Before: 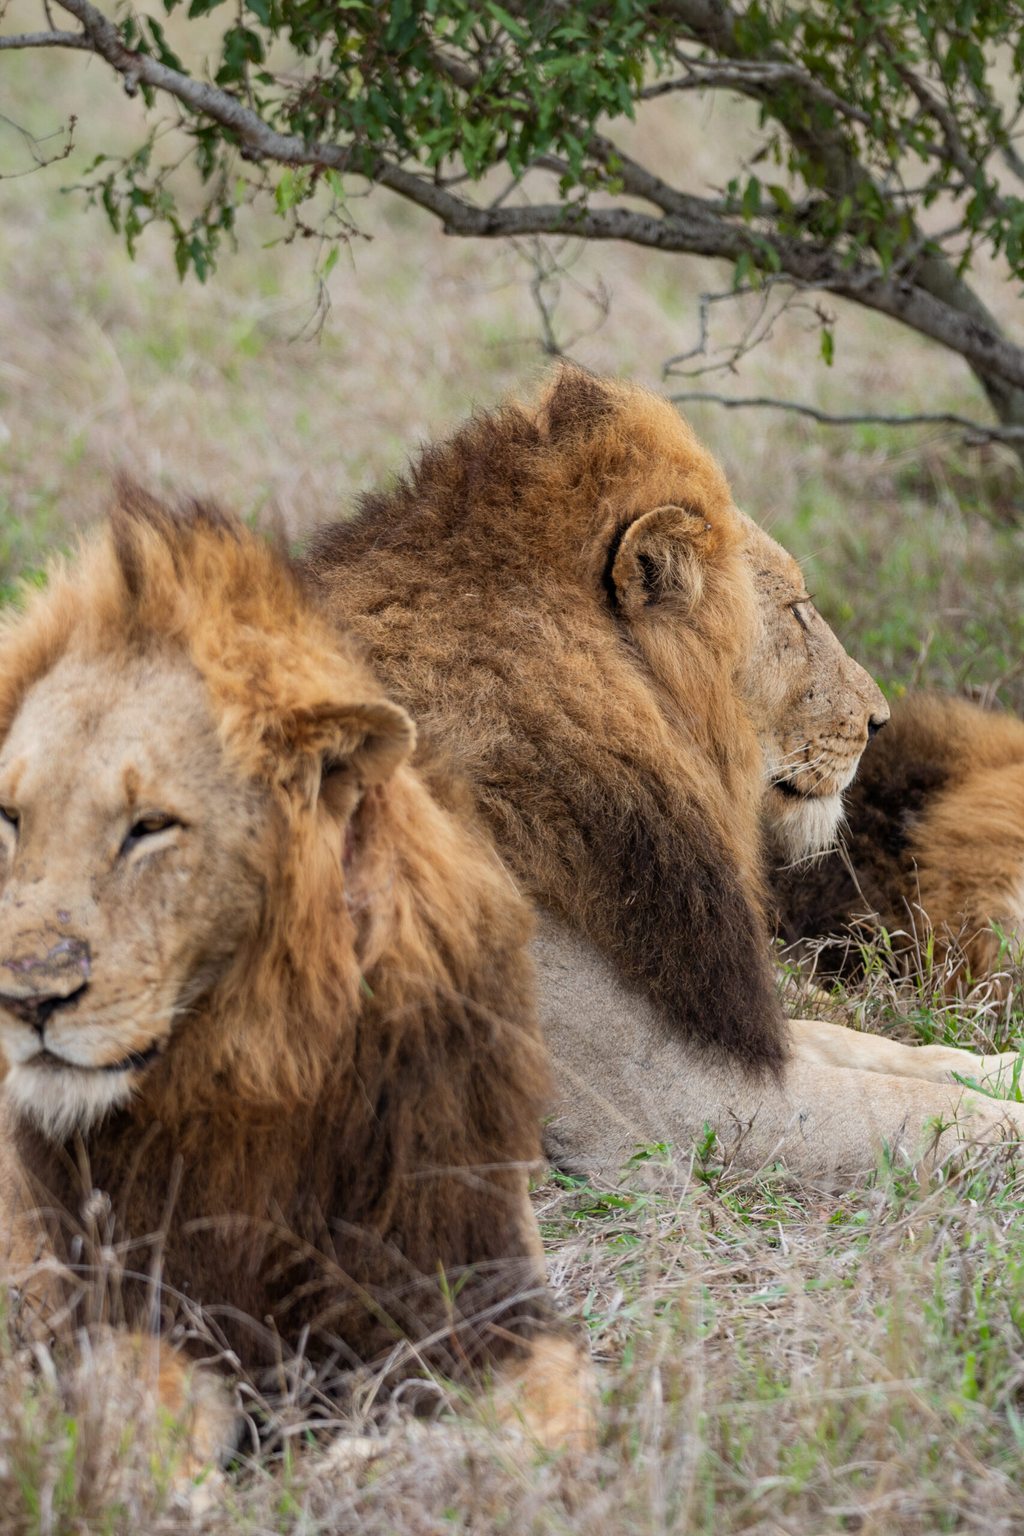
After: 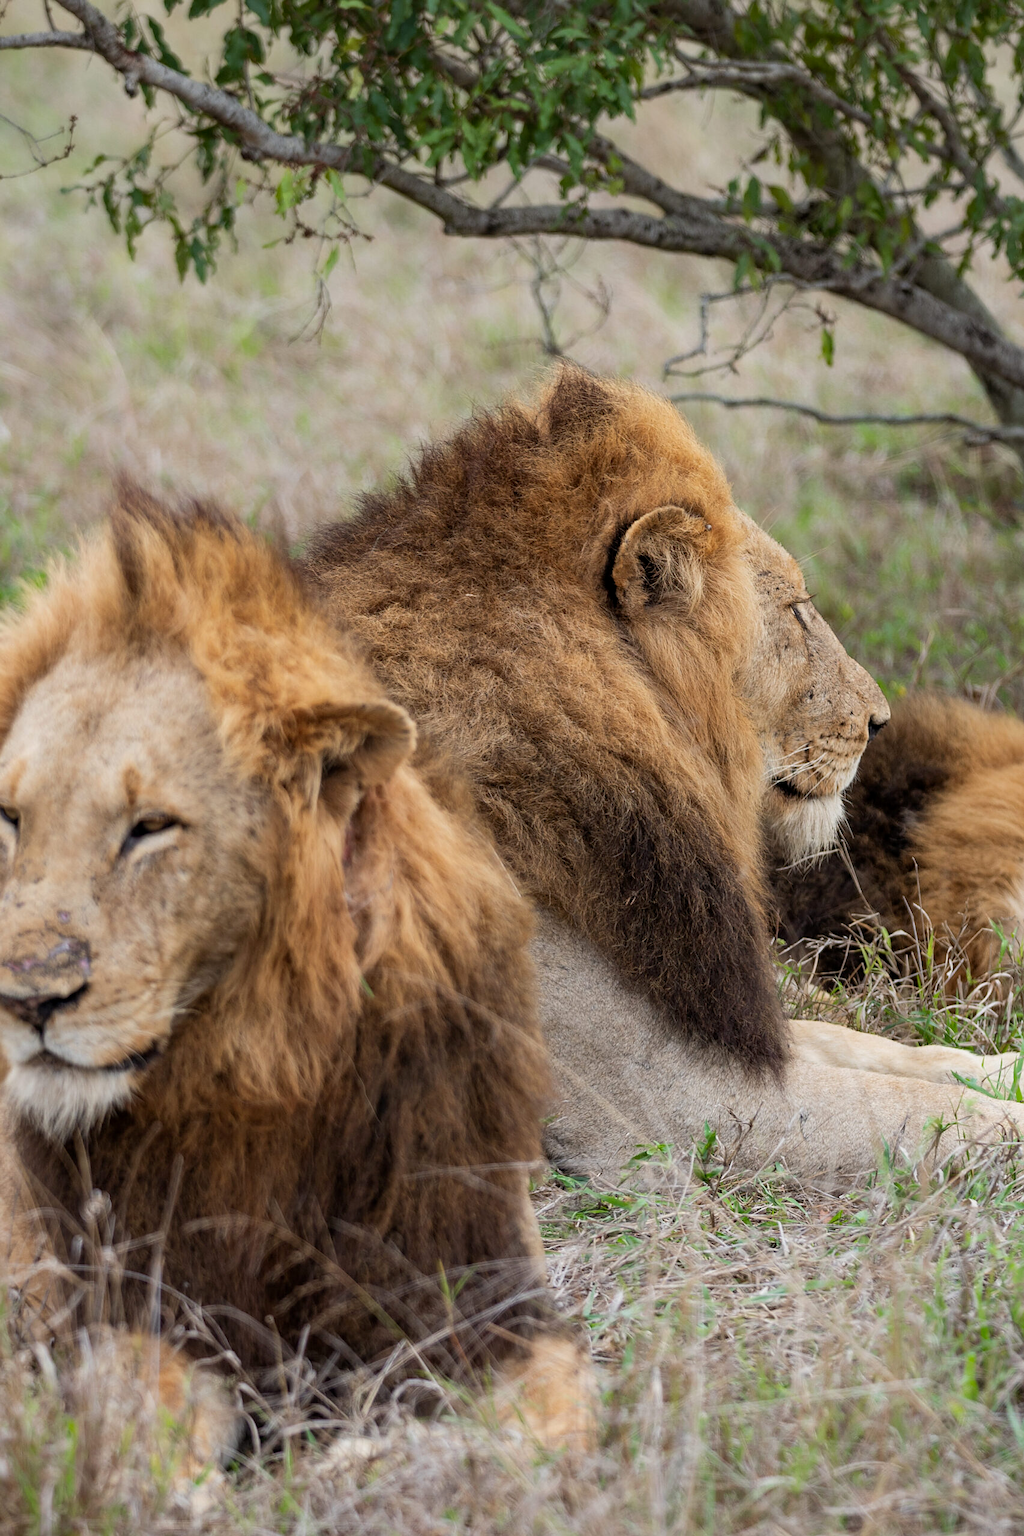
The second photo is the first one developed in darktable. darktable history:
exposure: black level correction 0.001, compensate highlight preservation false
sharpen: radius 0.984, amount 0.605
